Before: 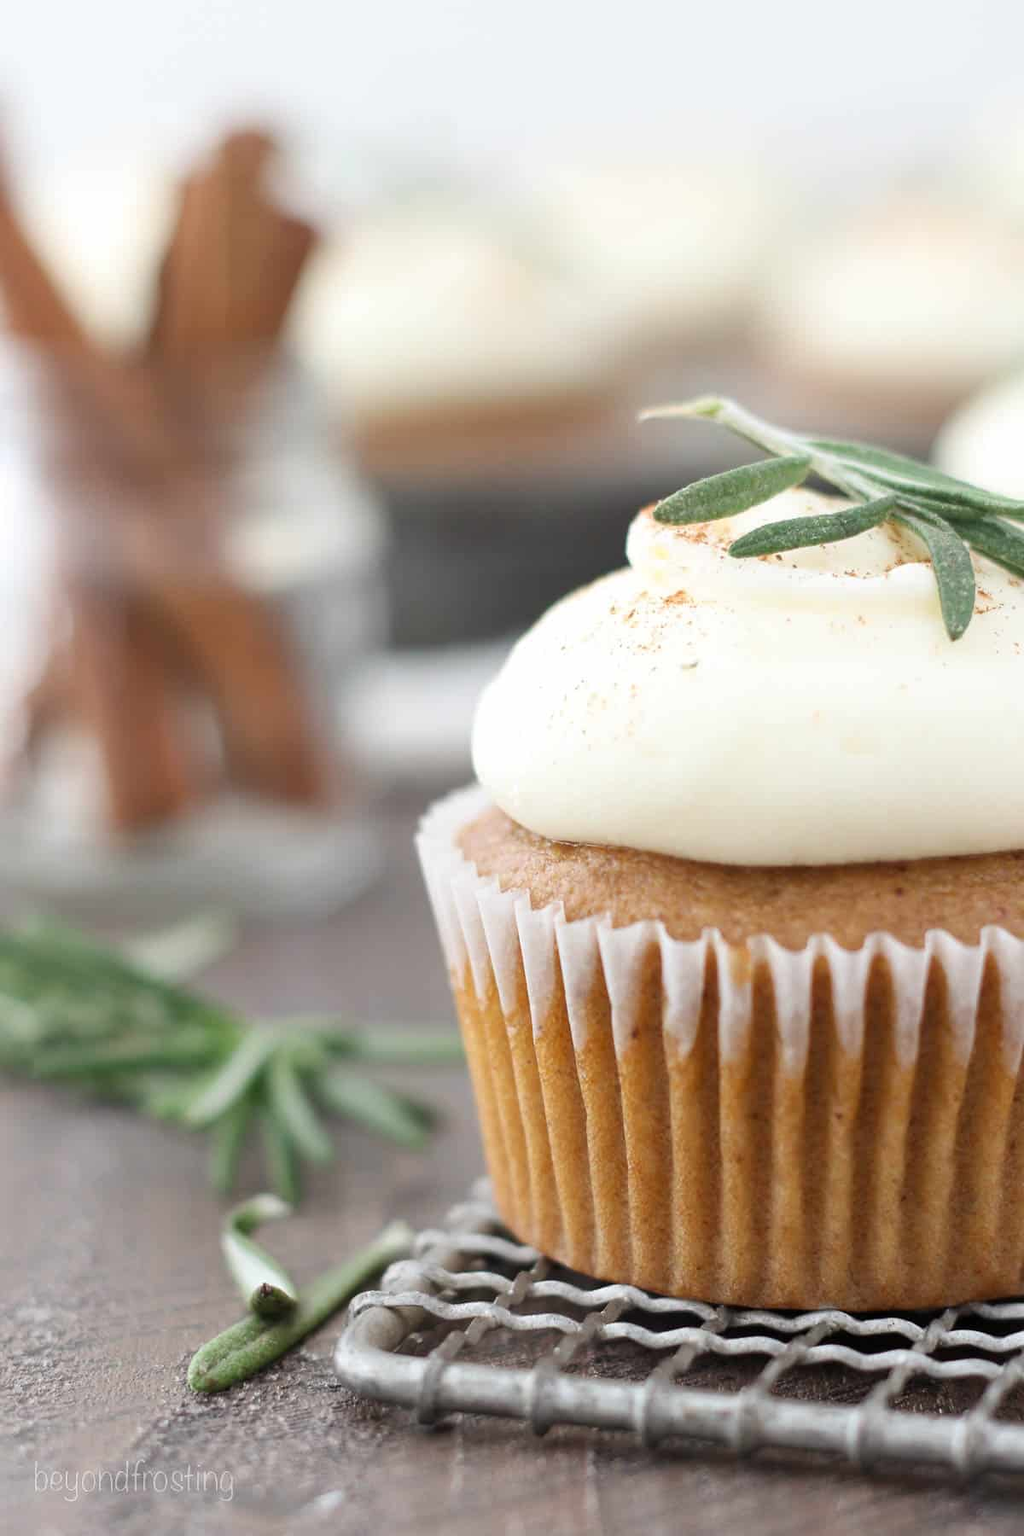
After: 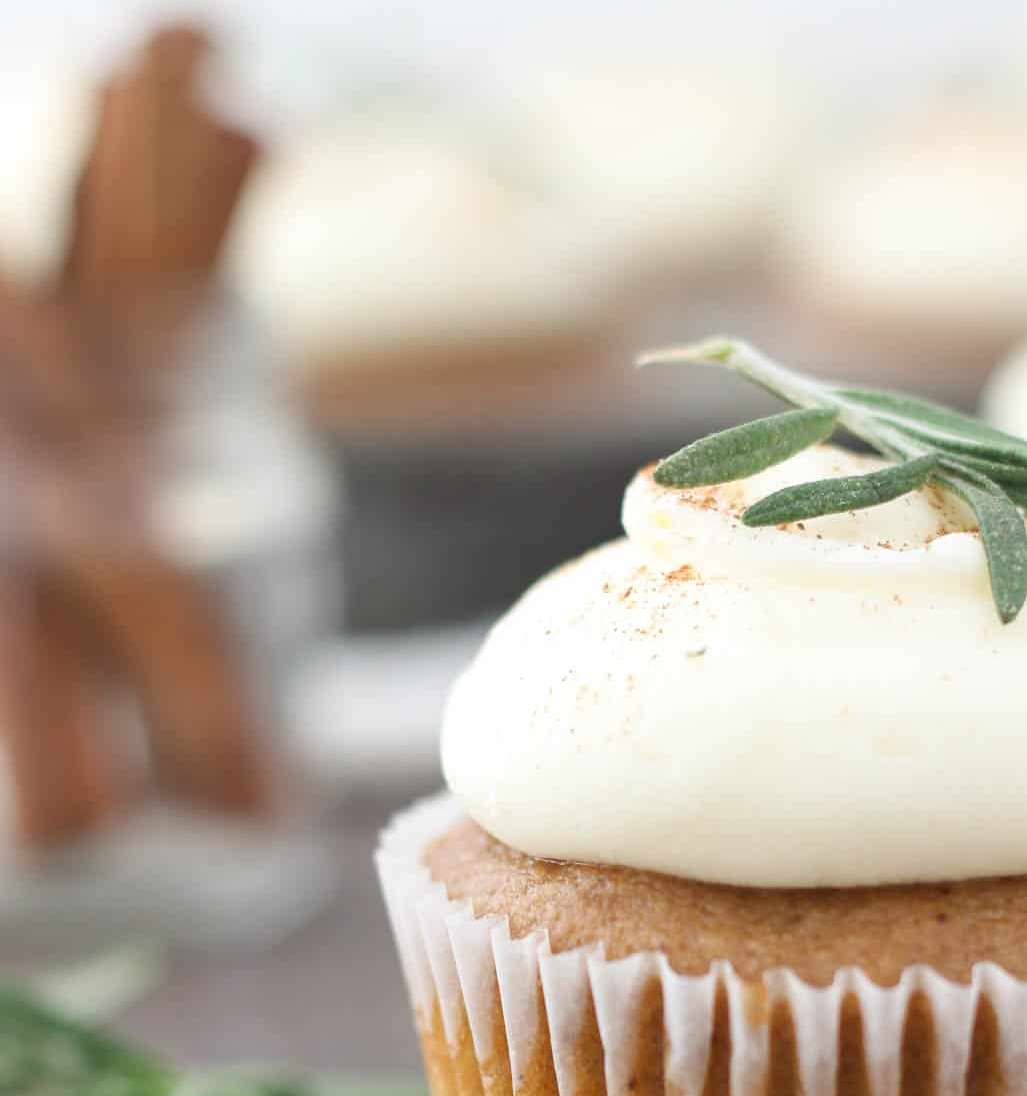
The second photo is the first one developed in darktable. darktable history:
crop and rotate: left 9.408%, top 7.101%, right 4.946%, bottom 31.972%
